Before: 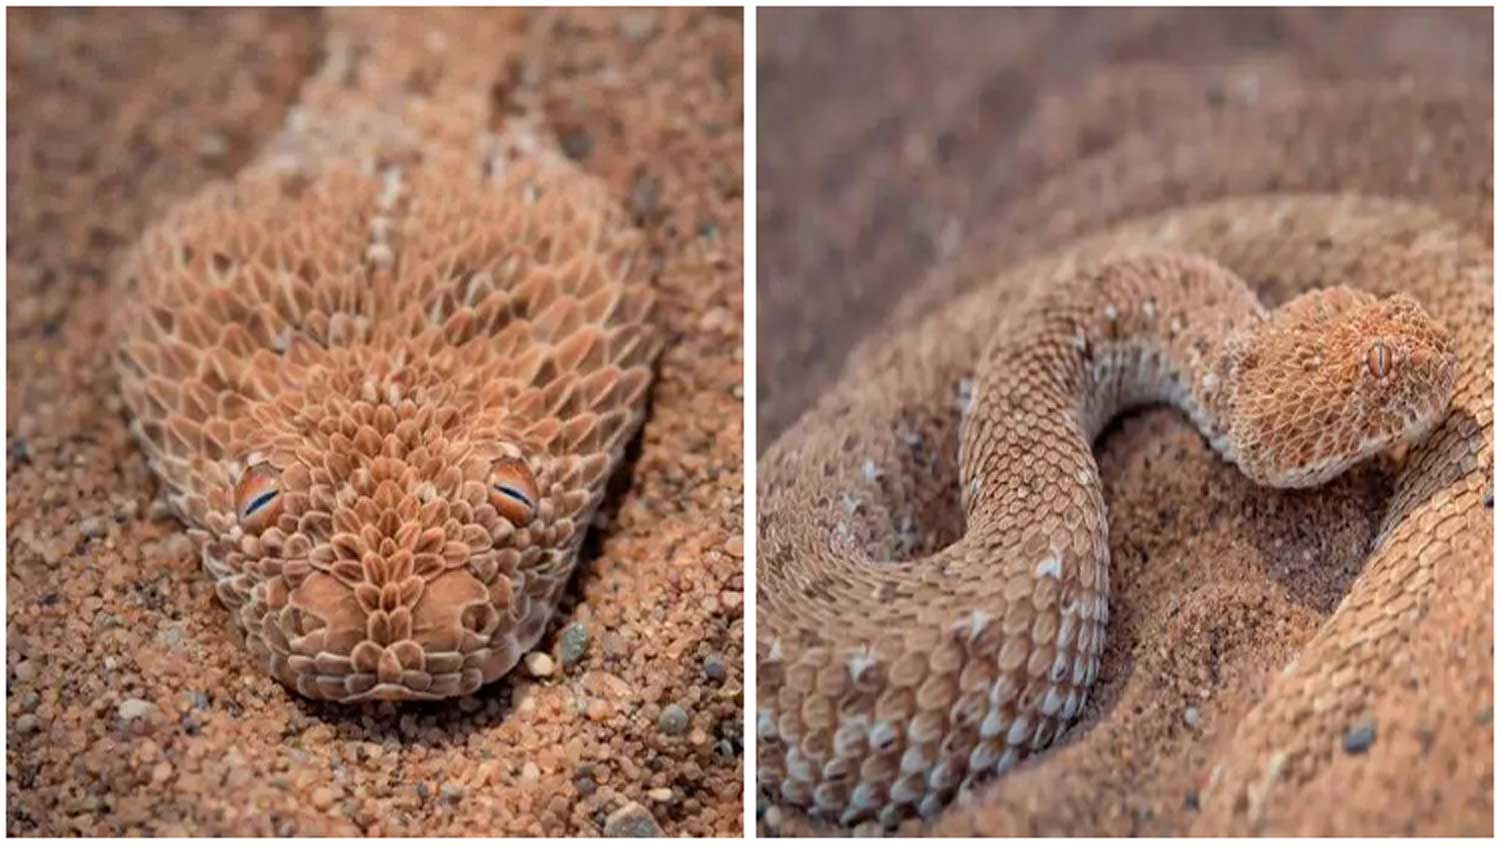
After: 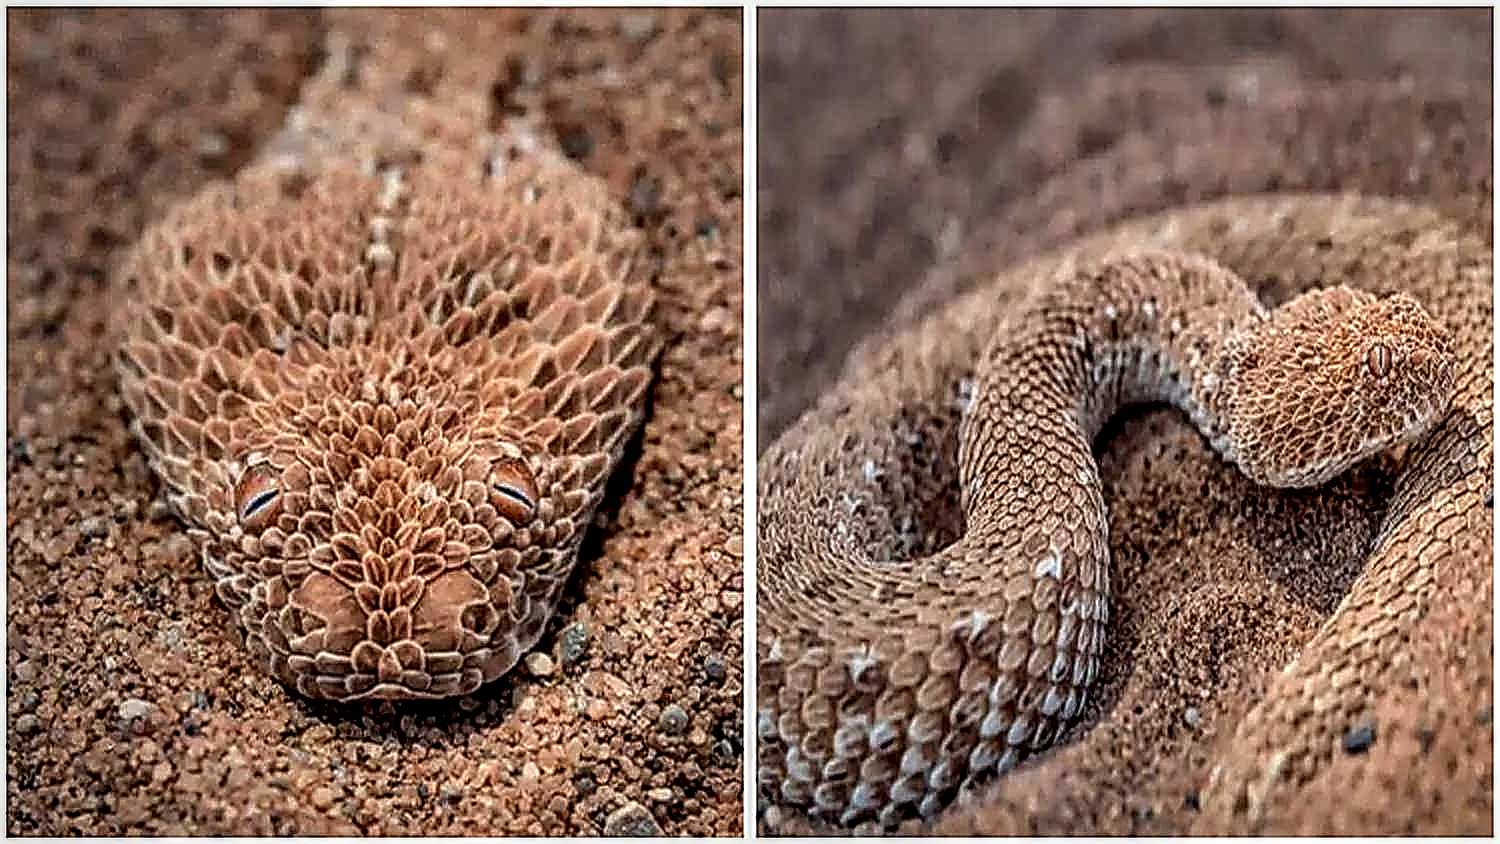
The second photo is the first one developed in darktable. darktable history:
exposure: exposure -0.239 EV, compensate exposure bias true, compensate highlight preservation false
local contrast: highlights 17%, detail 187%
sharpen: amount 1.984
